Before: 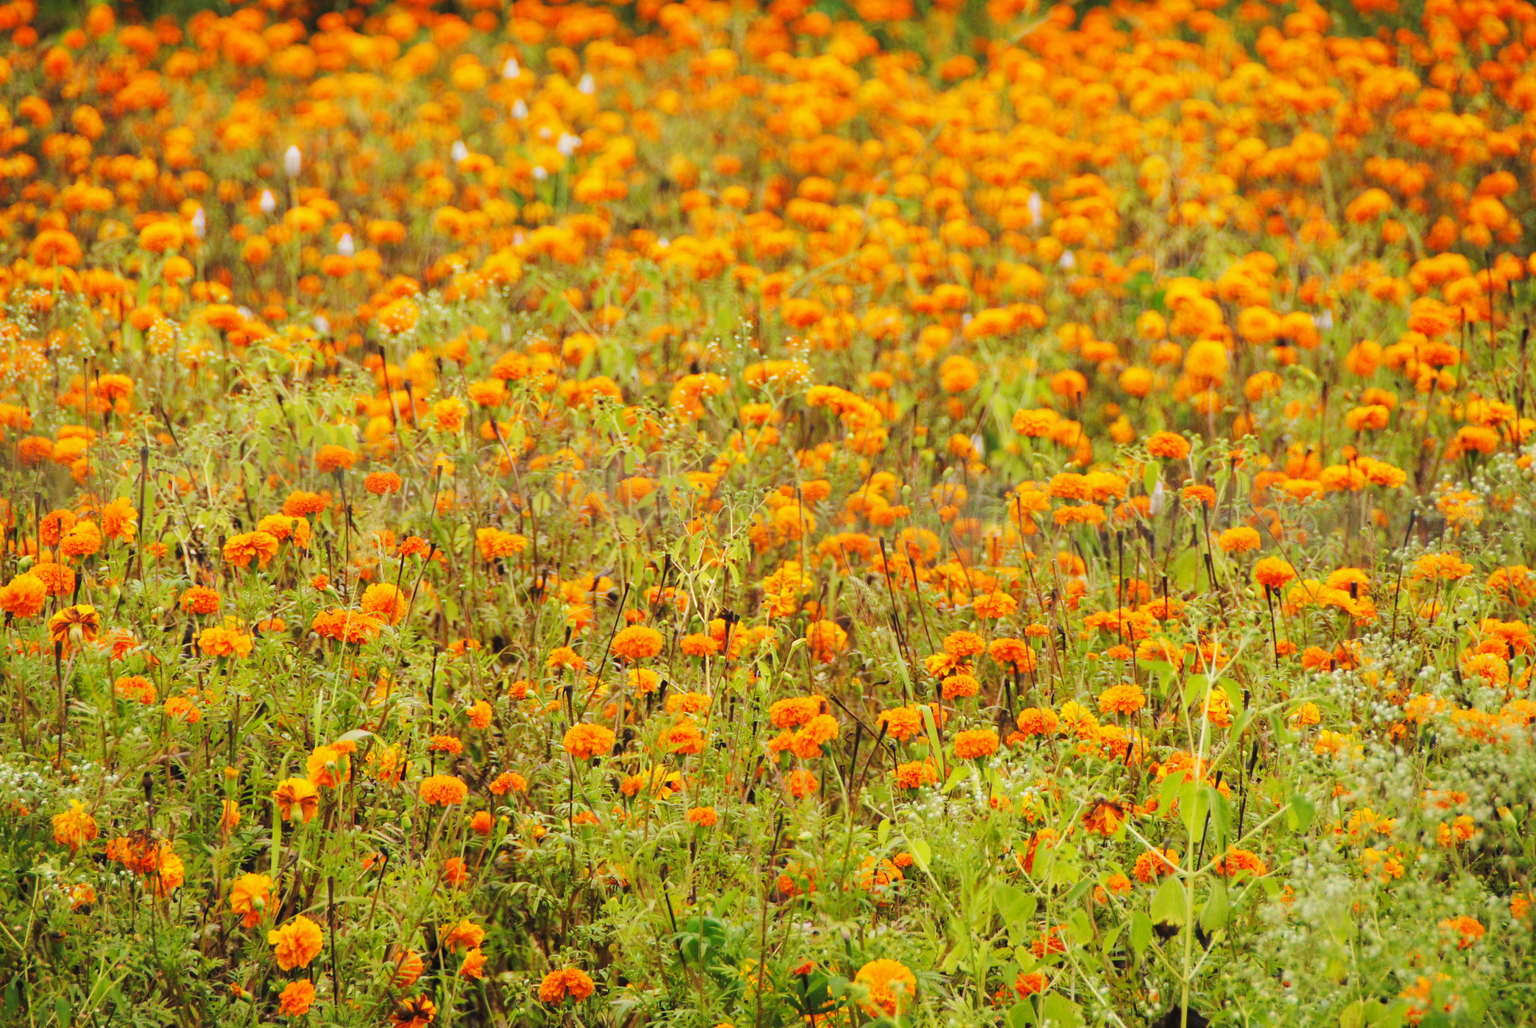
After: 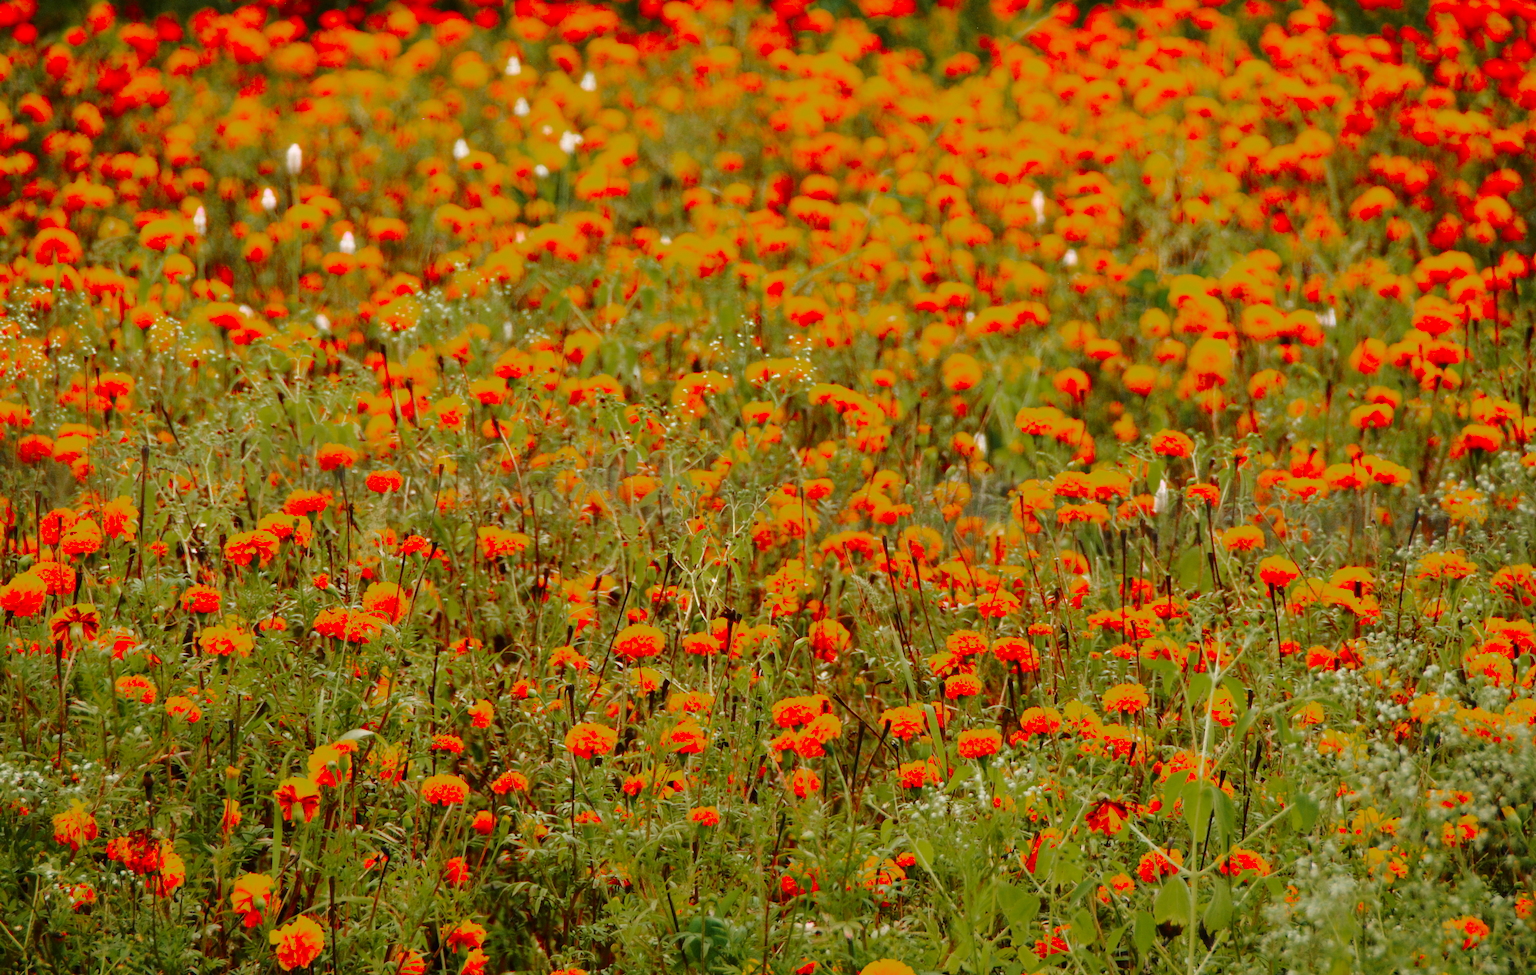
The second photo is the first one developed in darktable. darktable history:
contrast brightness saturation: contrast 0.205, brightness -0.112, saturation 0.211
crop: top 0.325%, right 0.263%, bottom 5.027%
color zones: curves: ch0 [(0, 0.48) (0.209, 0.398) (0.305, 0.332) (0.429, 0.493) (0.571, 0.5) (0.714, 0.5) (0.857, 0.5) (1, 0.48)]; ch1 [(0, 0.736) (0.143, 0.625) (0.225, 0.371) (0.429, 0.256) (0.571, 0.241) (0.714, 0.213) (0.857, 0.48) (1, 0.736)]; ch2 [(0, 0.448) (0.143, 0.498) (0.286, 0.5) (0.429, 0.5) (0.571, 0.5) (0.714, 0.5) (0.857, 0.5) (1, 0.448)]
exposure: exposure 0.164 EV, compensate exposure bias true, compensate highlight preservation false
